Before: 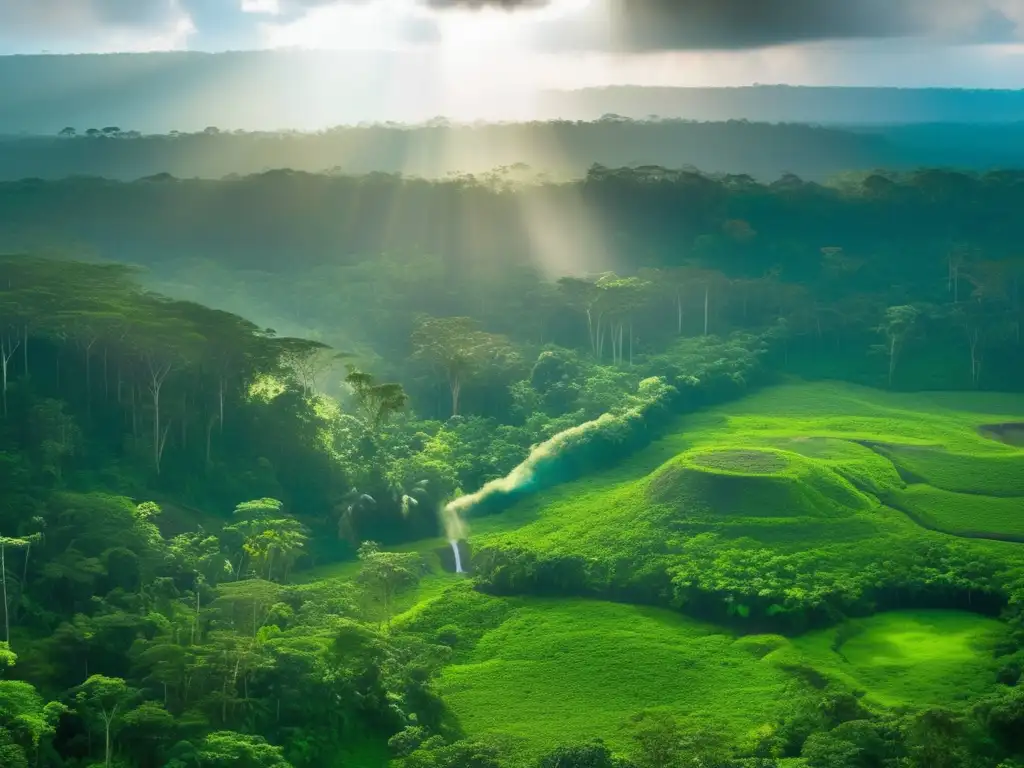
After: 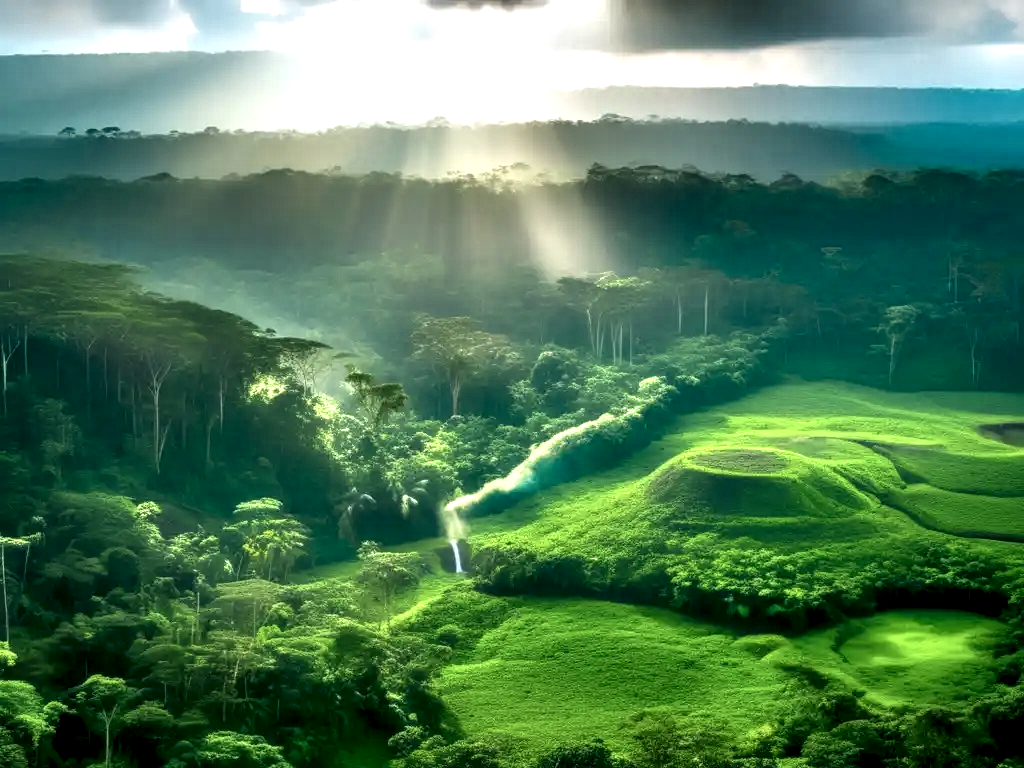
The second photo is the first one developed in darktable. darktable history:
local contrast: detail 204%
